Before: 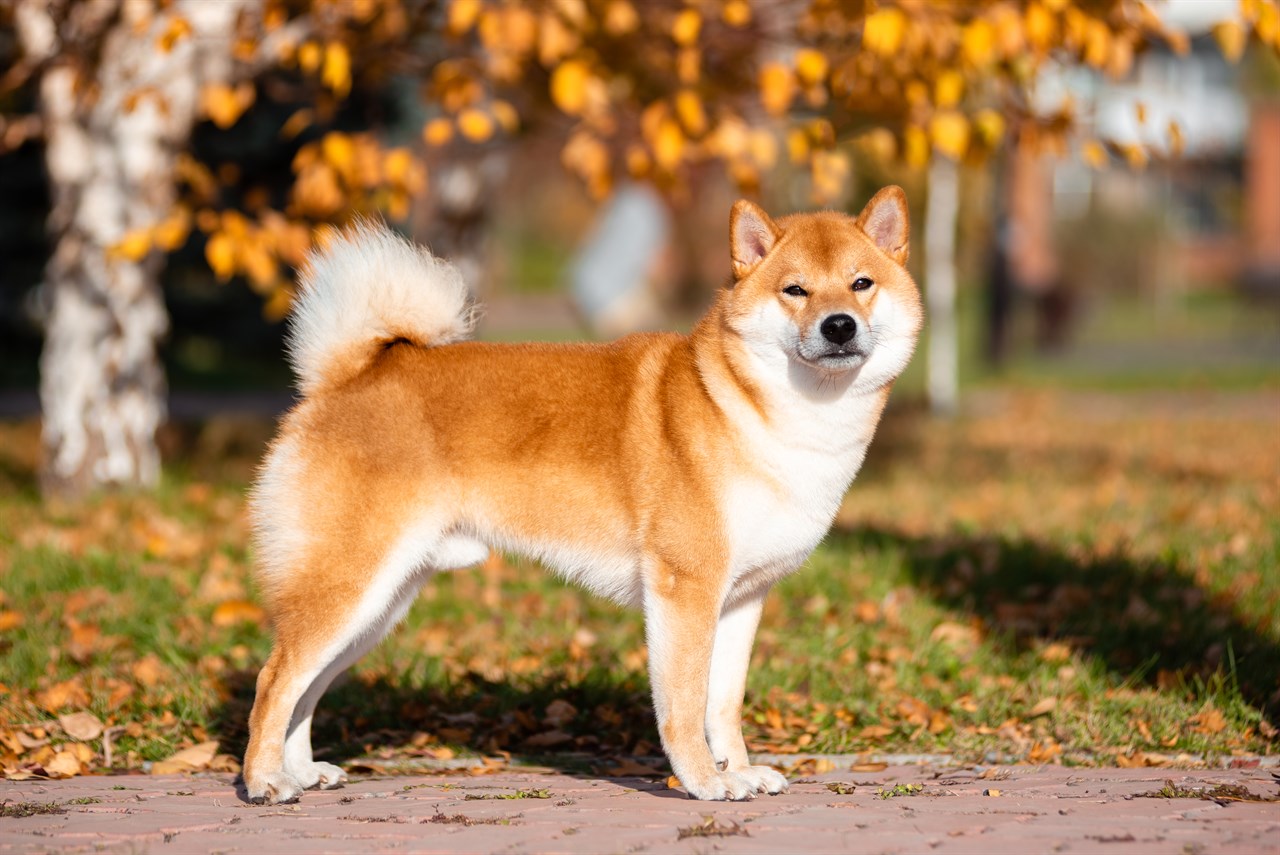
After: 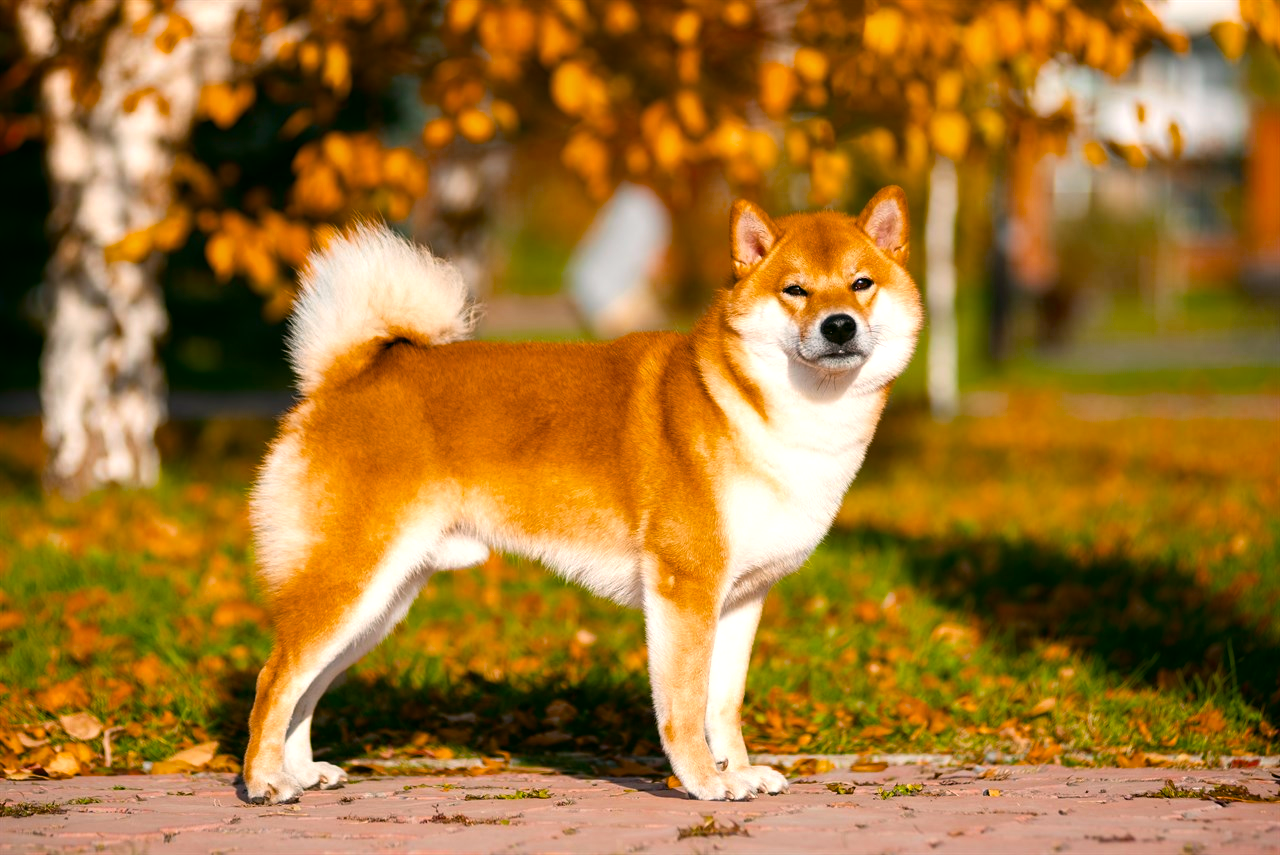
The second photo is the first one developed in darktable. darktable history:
color balance rgb: linear chroma grading › global chroma 8.899%, perceptual saturation grading › global saturation 25.082%, perceptual brilliance grading › highlights 9.41%, perceptual brilliance grading › mid-tones 5.009%, global vibrance 7.356%, saturation formula JzAzBz (2021)
color correction: highlights a* 4.51, highlights b* 4.93, shadows a* -6.77, shadows b* 4.91
shadows and highlights: shadows -87.13, highlights -36.23, soften with gaussian
